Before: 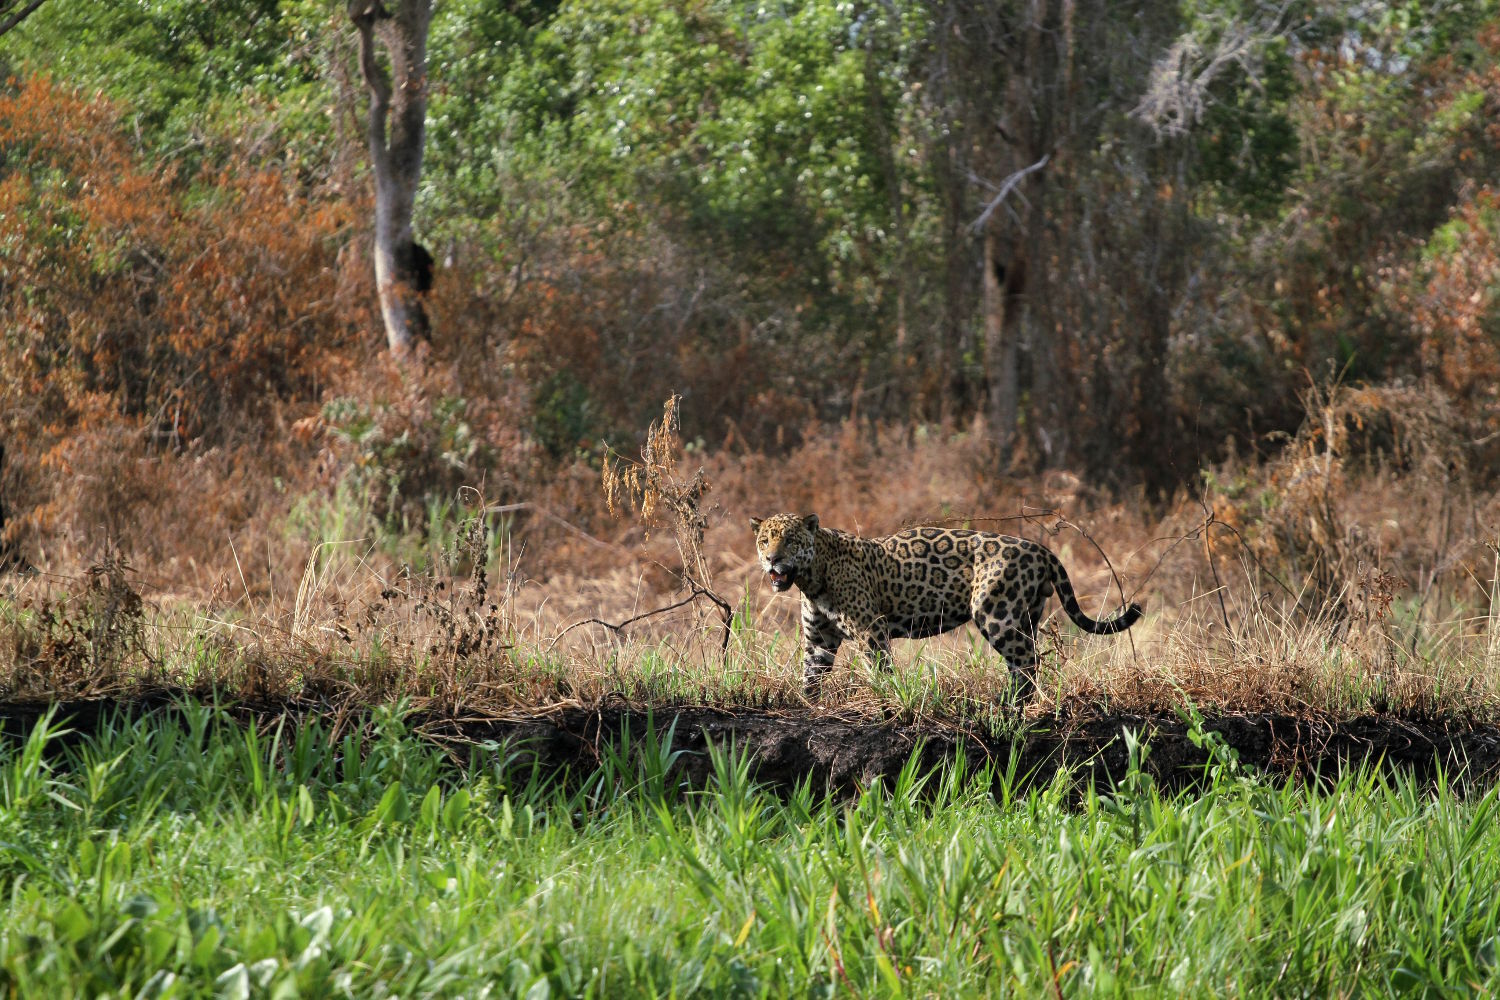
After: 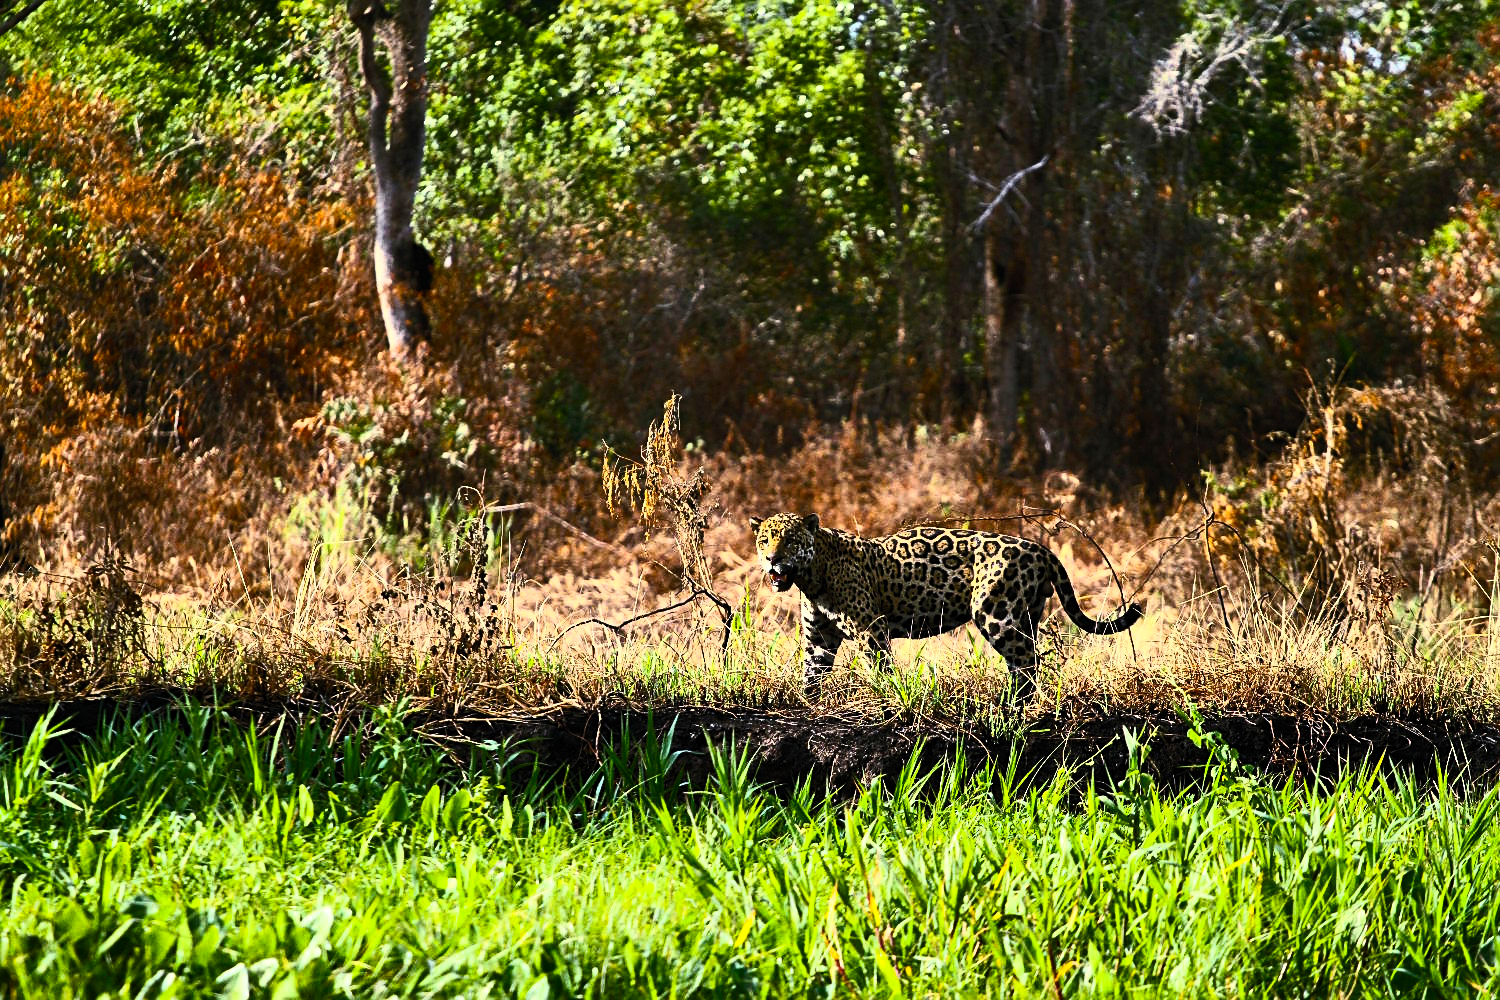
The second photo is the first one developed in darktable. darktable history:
sharpen: on, module defaults
contrast brightness saturation: contrast 0.611, brightness 0.35, saturation 0.148
color balance rgb: power › luminance -14.775%, perceptual saturation grading › global saturation 31.276%, global vibrance 30.581%, contrast 10.321%
